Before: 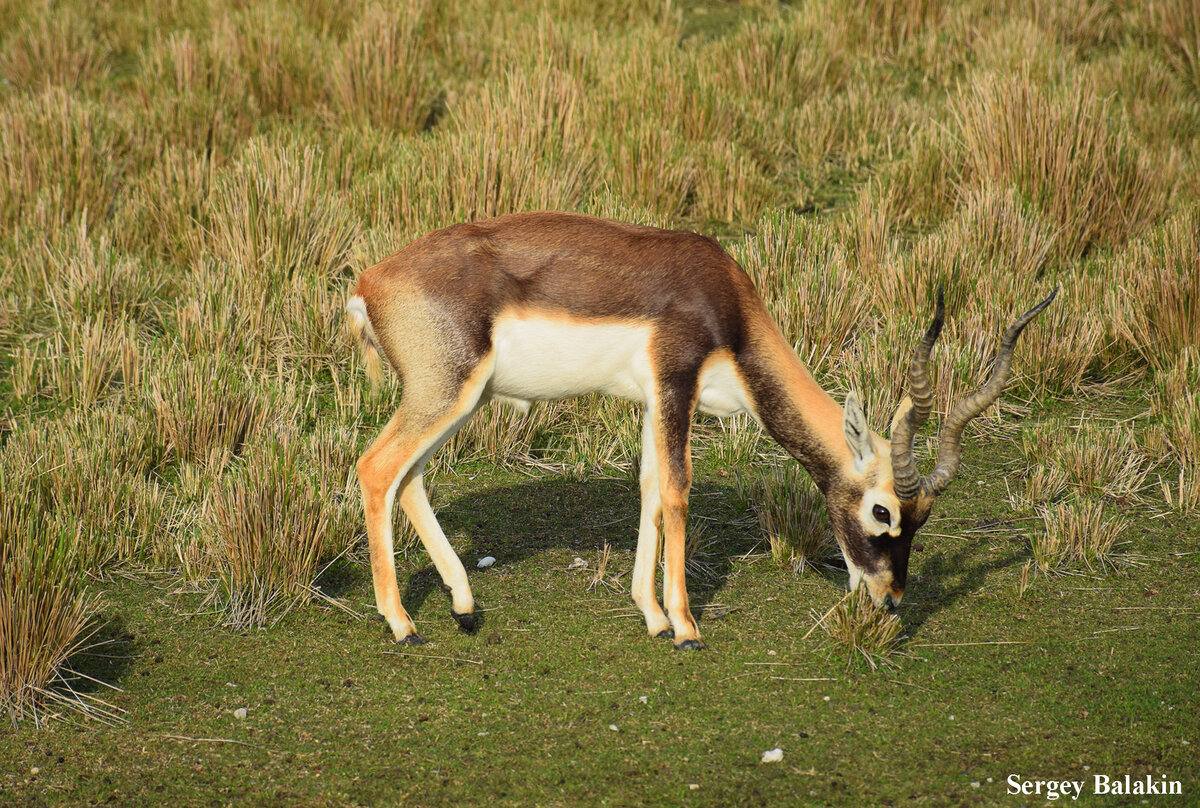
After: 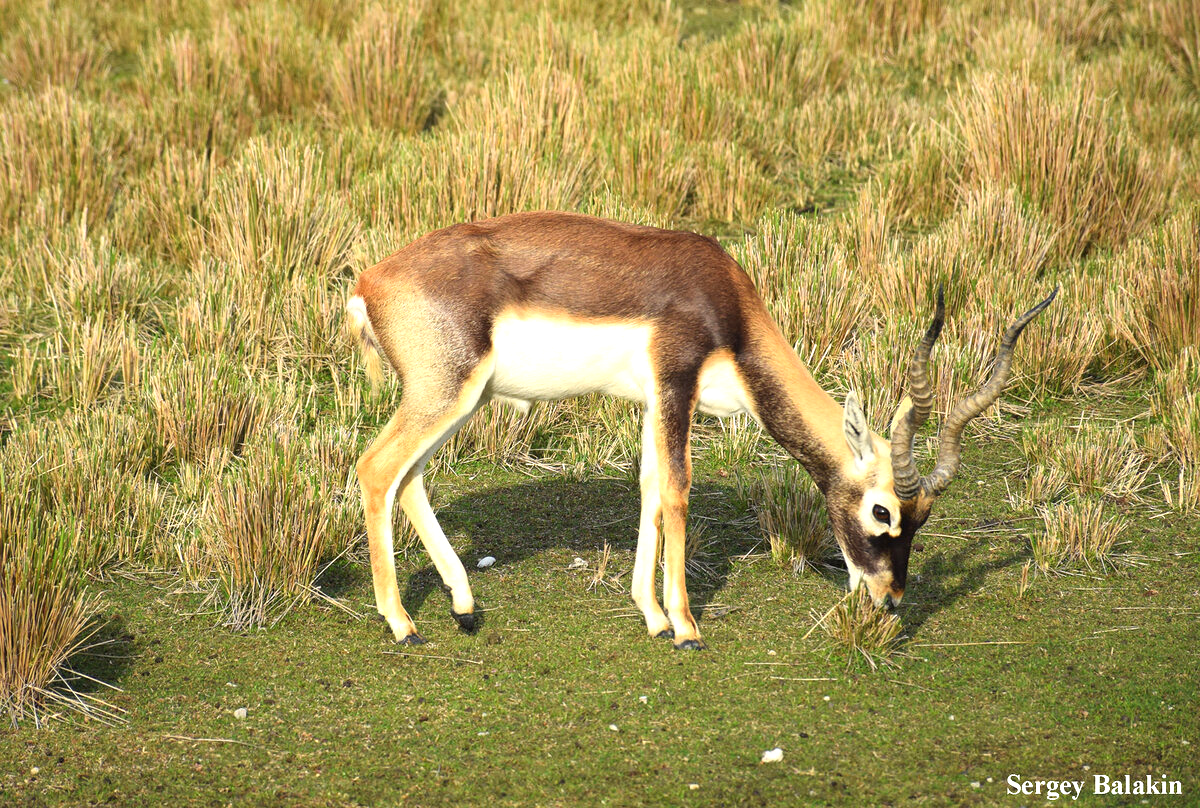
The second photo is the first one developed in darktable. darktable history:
exposure: exposure 0.729 EV, compensate exposure bias true, compensate highlight preservation false
